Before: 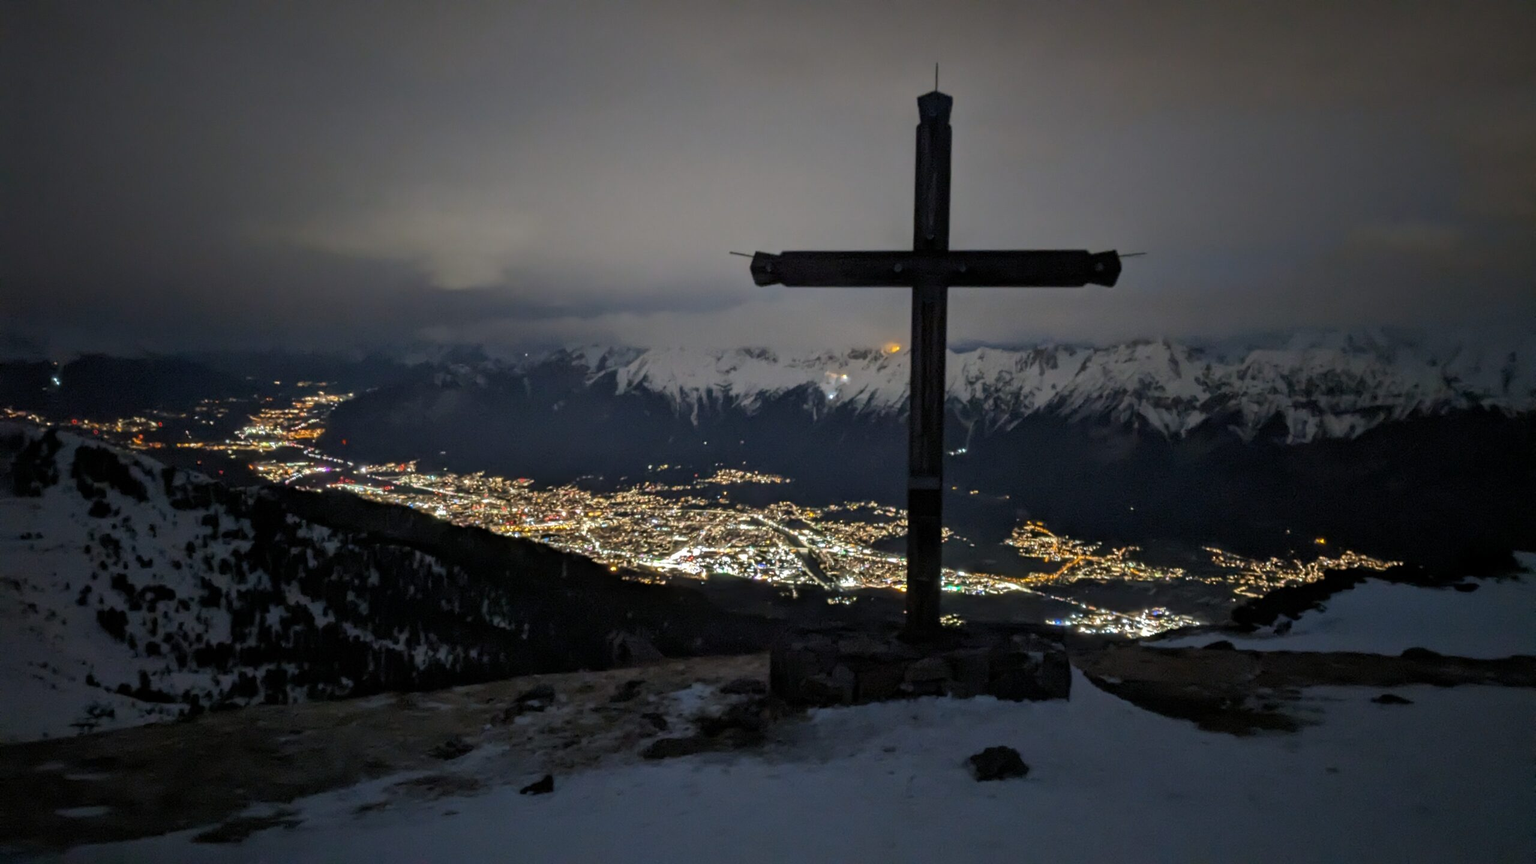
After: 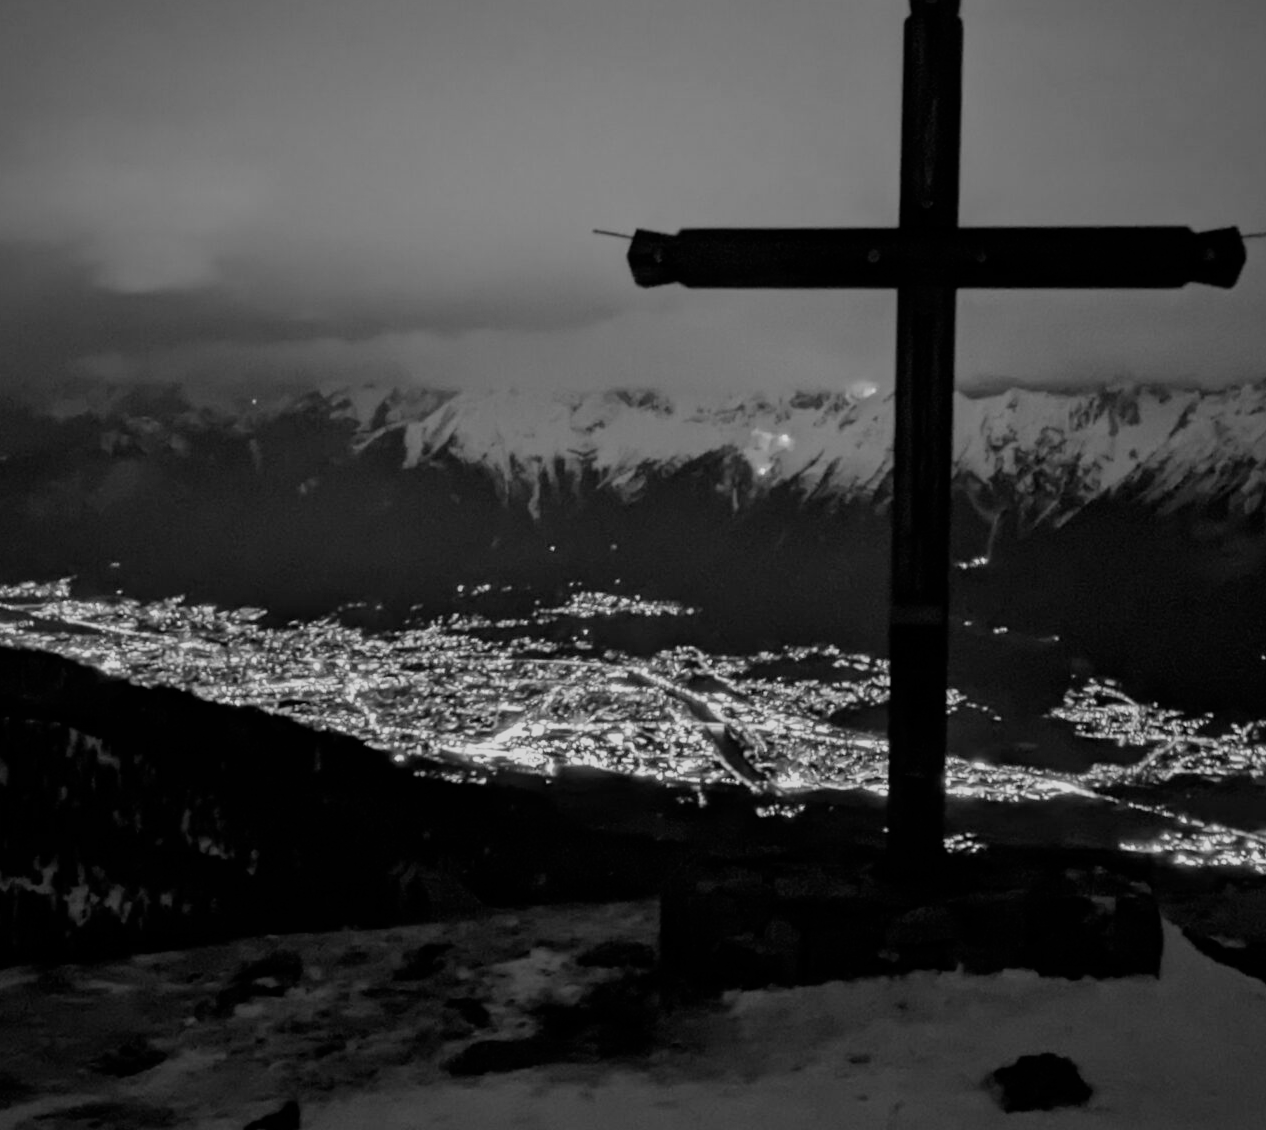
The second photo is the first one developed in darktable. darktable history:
crop and rotate: angle 0.02°, left 24.353%, top 13.219%, right 26.156%, bottom 8.224%
monochrome: on, module defaults
color correction: highlights a* 4.02, highlights b* 4.98, shadows a* -7.55, shadows b* 4.98
filmic rgb: black relative exposure -7.65 EV, white relative exposure 4.56 EV, hardness 3.61, color science v6 (2022)
